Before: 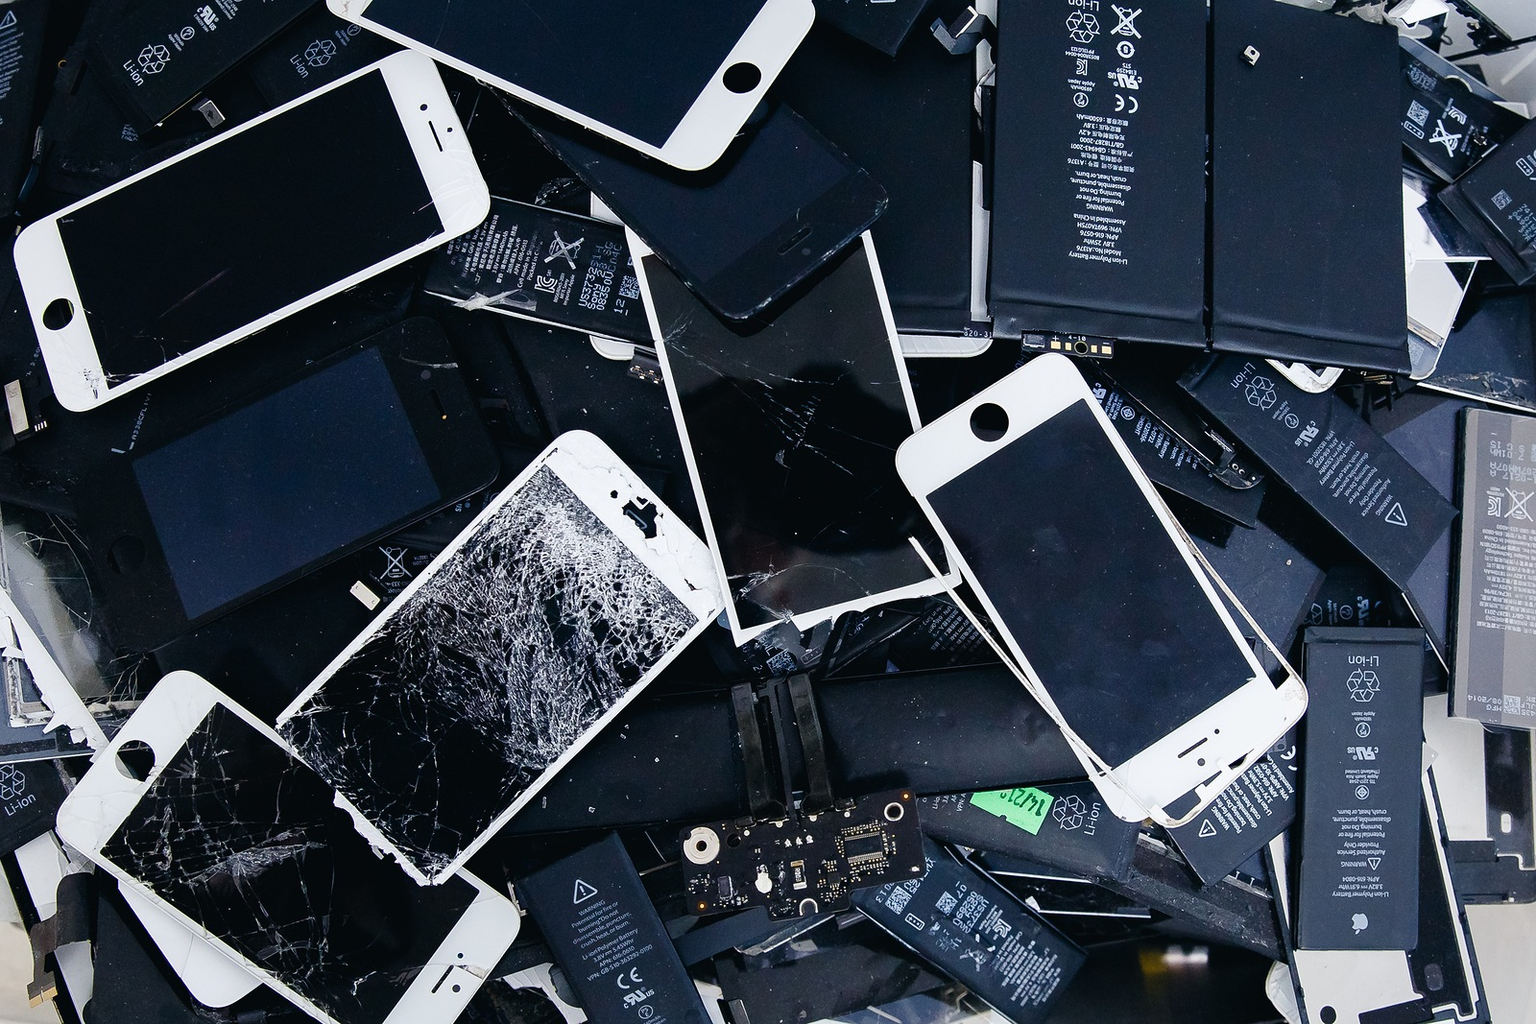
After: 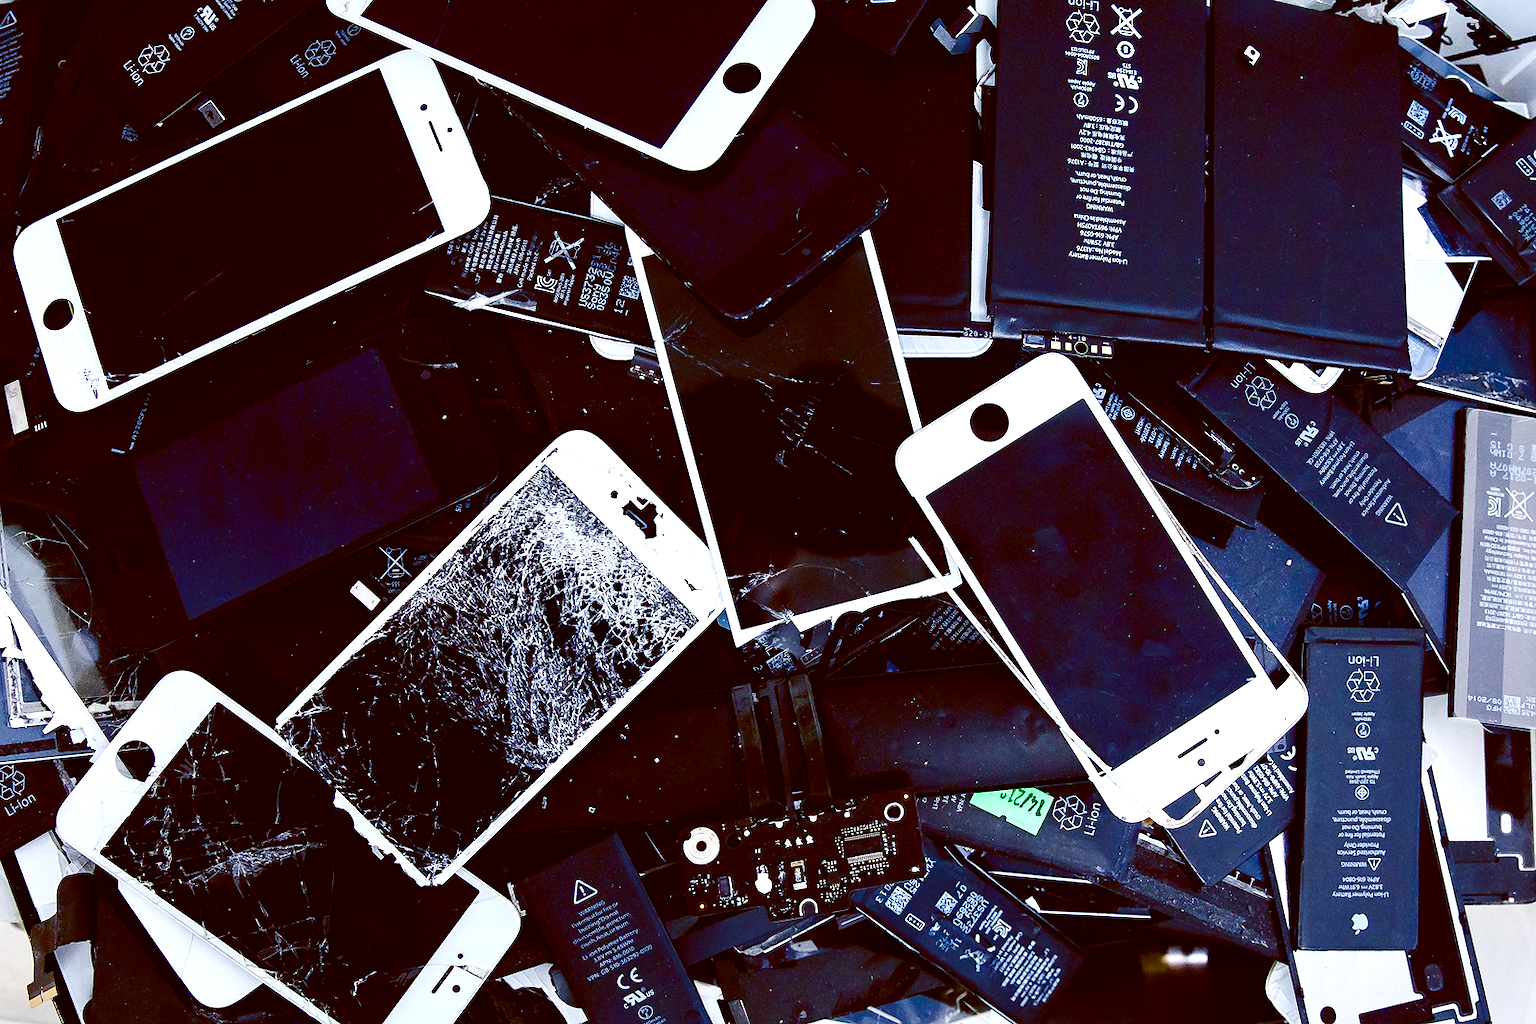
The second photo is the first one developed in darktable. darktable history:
contrast equalizer: octaves 7, y [[0.6 ×6], [0.55 ×6], [0 ×6], [0 ×6], [0 ×6]], mix 0.29
contrast brightness saturation: contrast 0.21, brightness -0.11, saturation 0.21
color balance: lift [1, 1.015, 1.004, 0.985], gamma [1, 0.958, 0.971, 1.042], gain [1, 0.956, 0.977, 1.044]
color balance rgb: perceptual saturation grading › global saturation 20%, perceptual saturation grading › highlights -50%, perceptual saturation grading › shadows 30%, perceptual brilliance grading › global brilliance 10%, perceptual brilliance grading › shadows 15%
